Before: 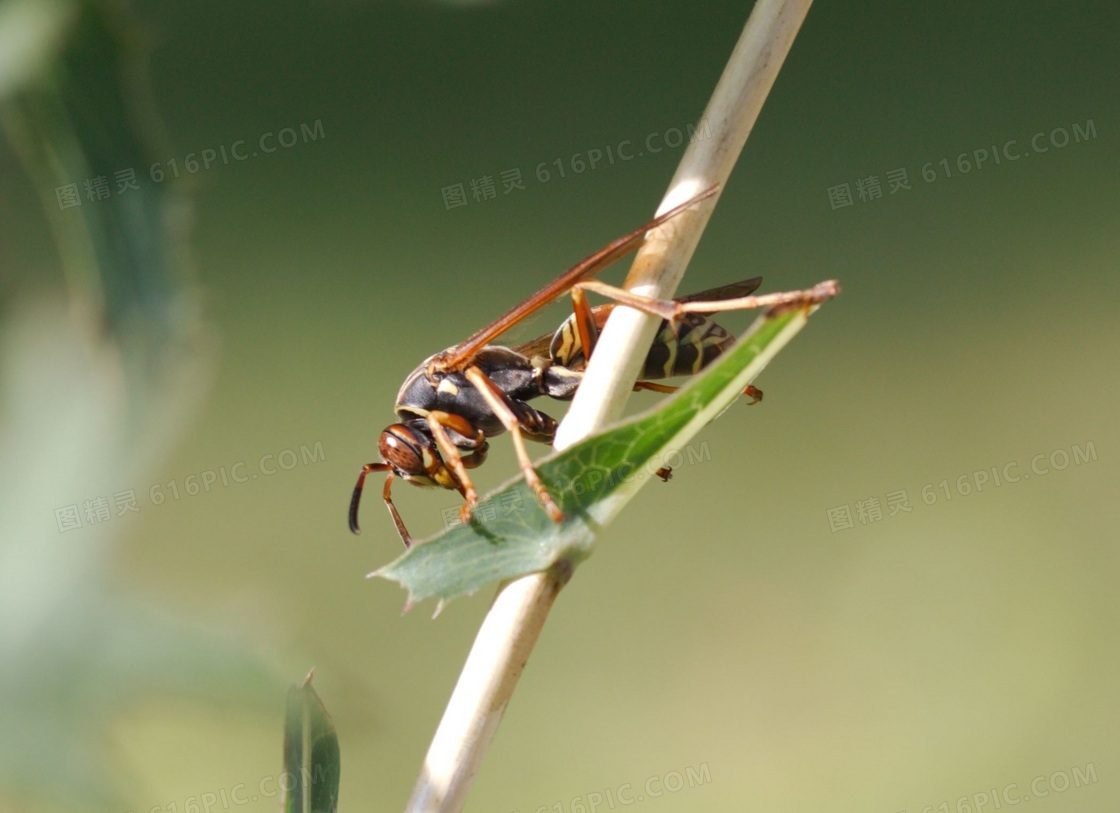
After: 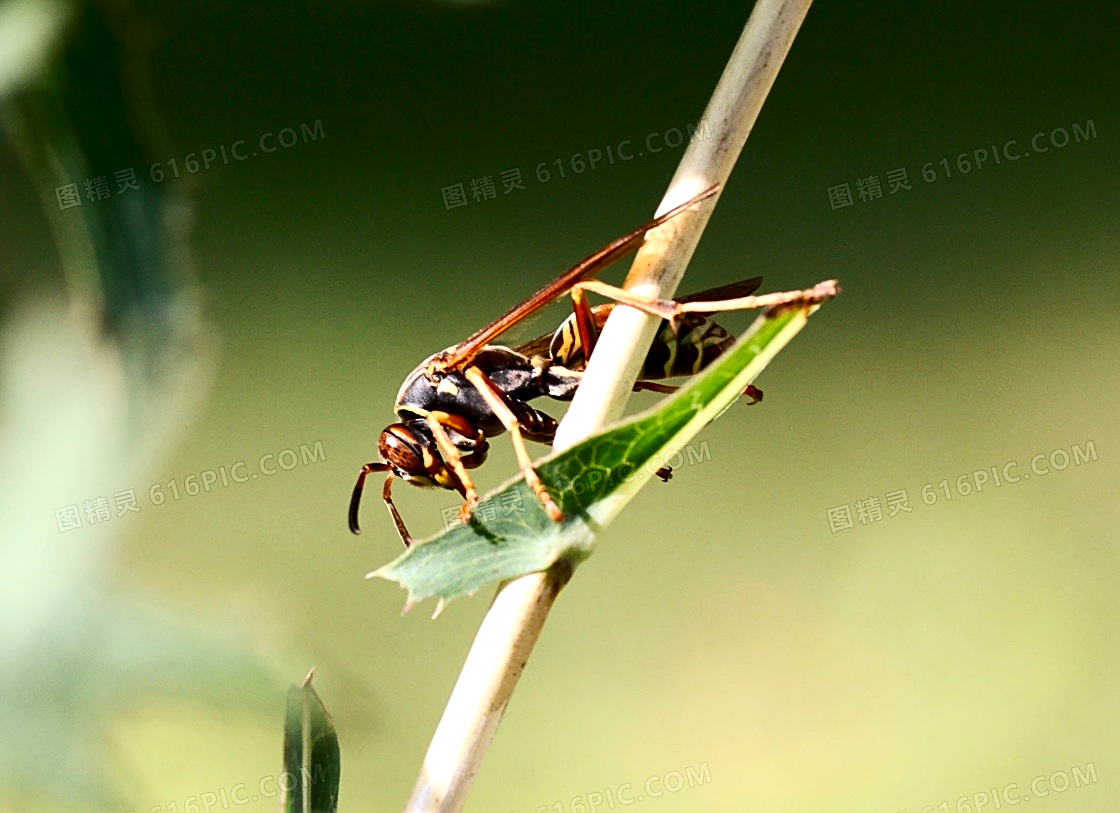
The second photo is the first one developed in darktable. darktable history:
contrast brightness saturation: contrast 0.28
sharpen: amount 0.6
color balance: lift [0.991, 1, 1, 1], gamma [0.996, 1, 1, 1], input saturation 98.52%, contrast 20.34%, output saturation 103.72%
